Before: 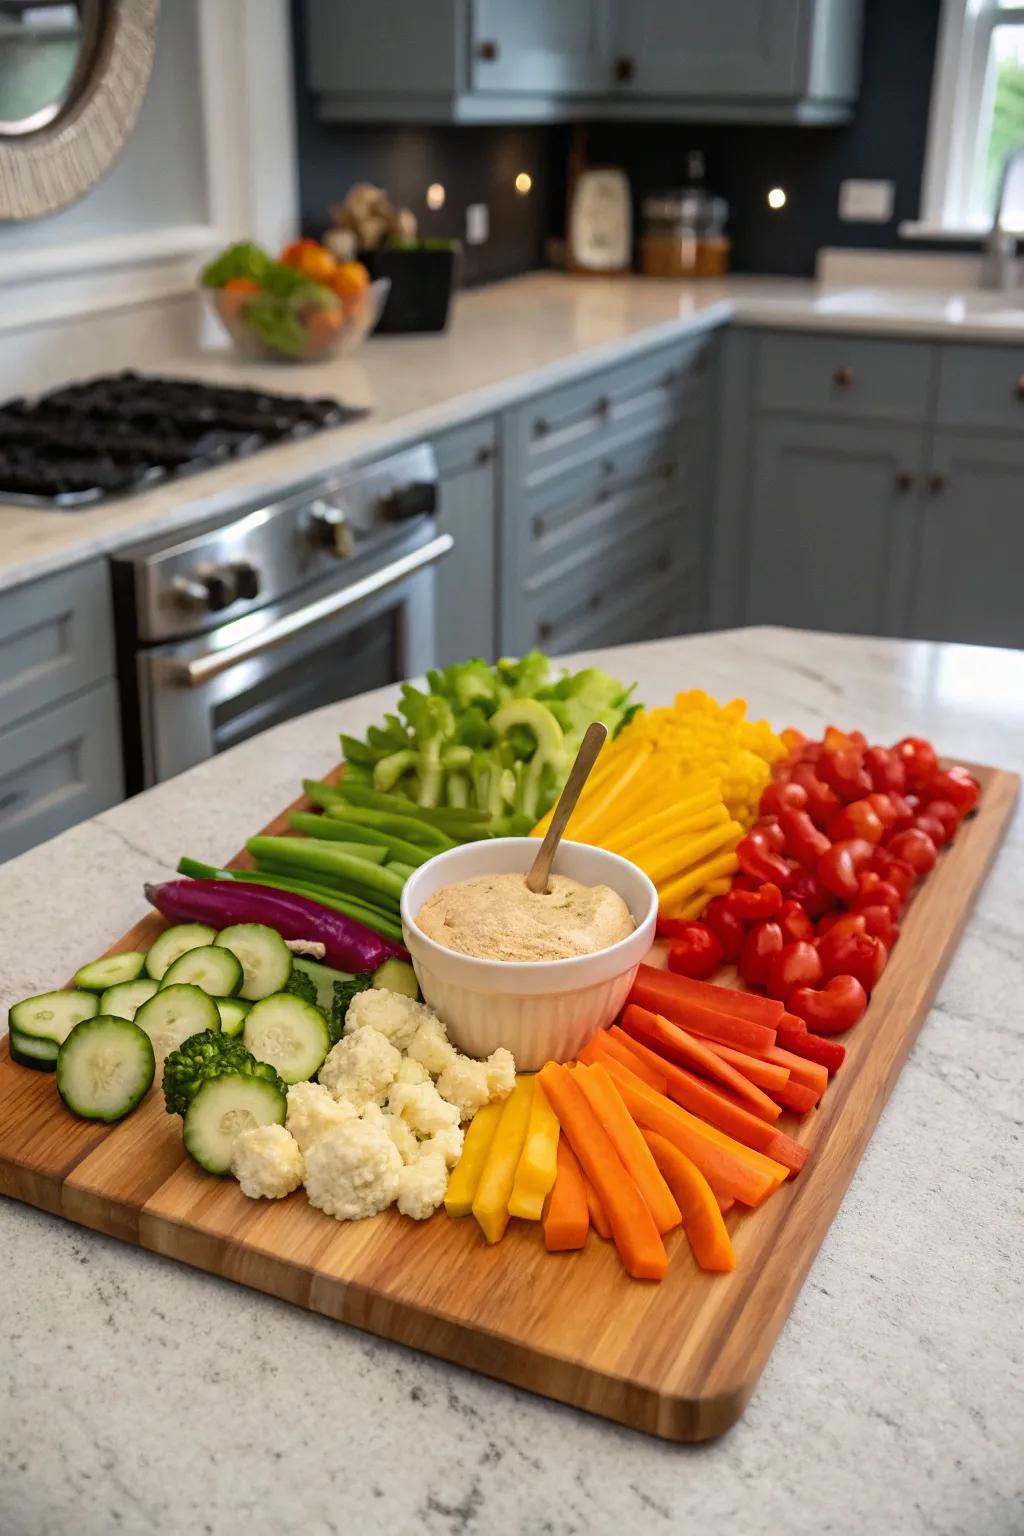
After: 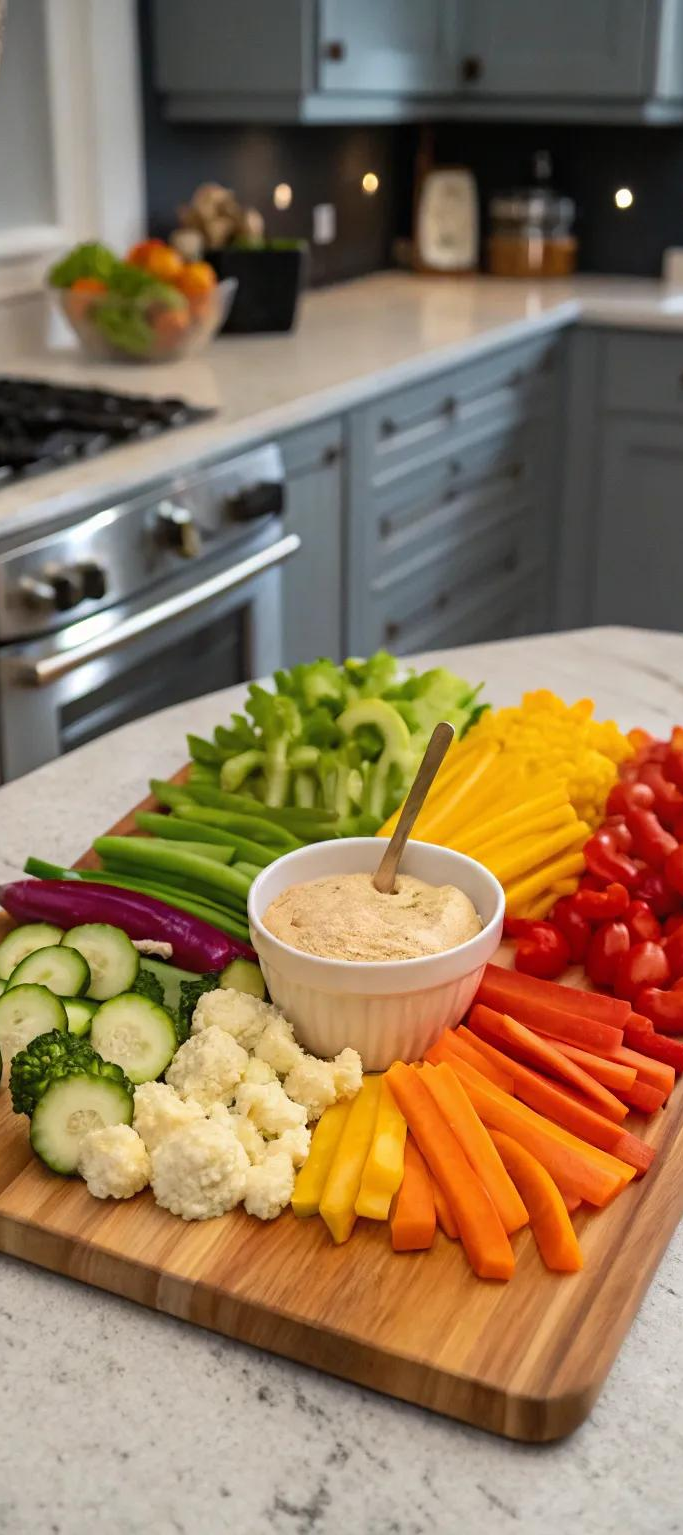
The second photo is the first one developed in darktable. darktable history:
crop and rotate: left 14.964%, right 18.281%
